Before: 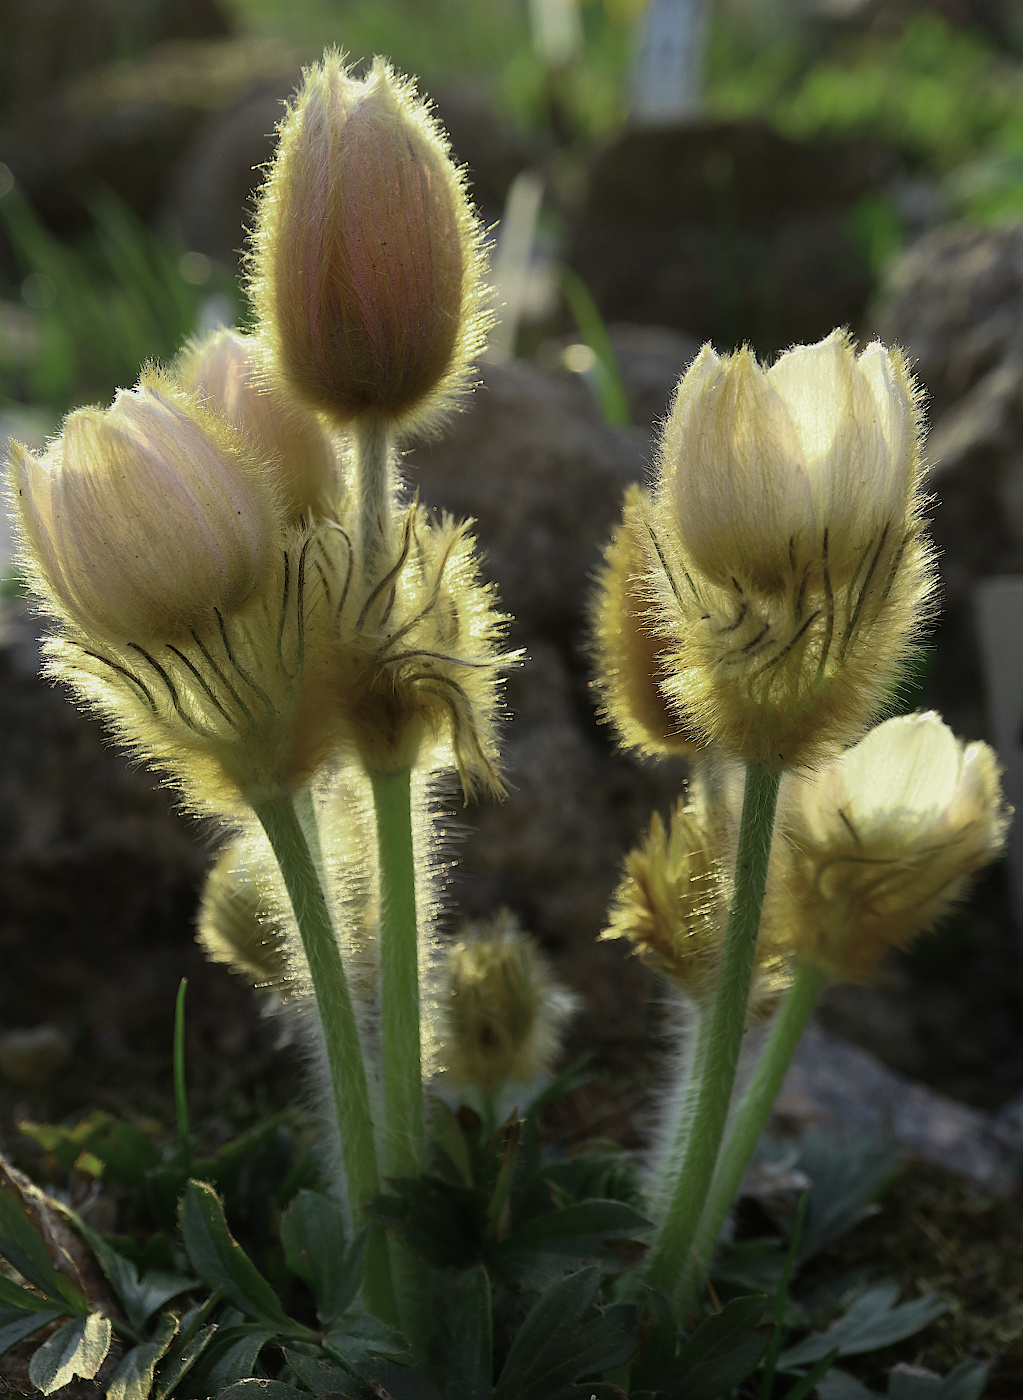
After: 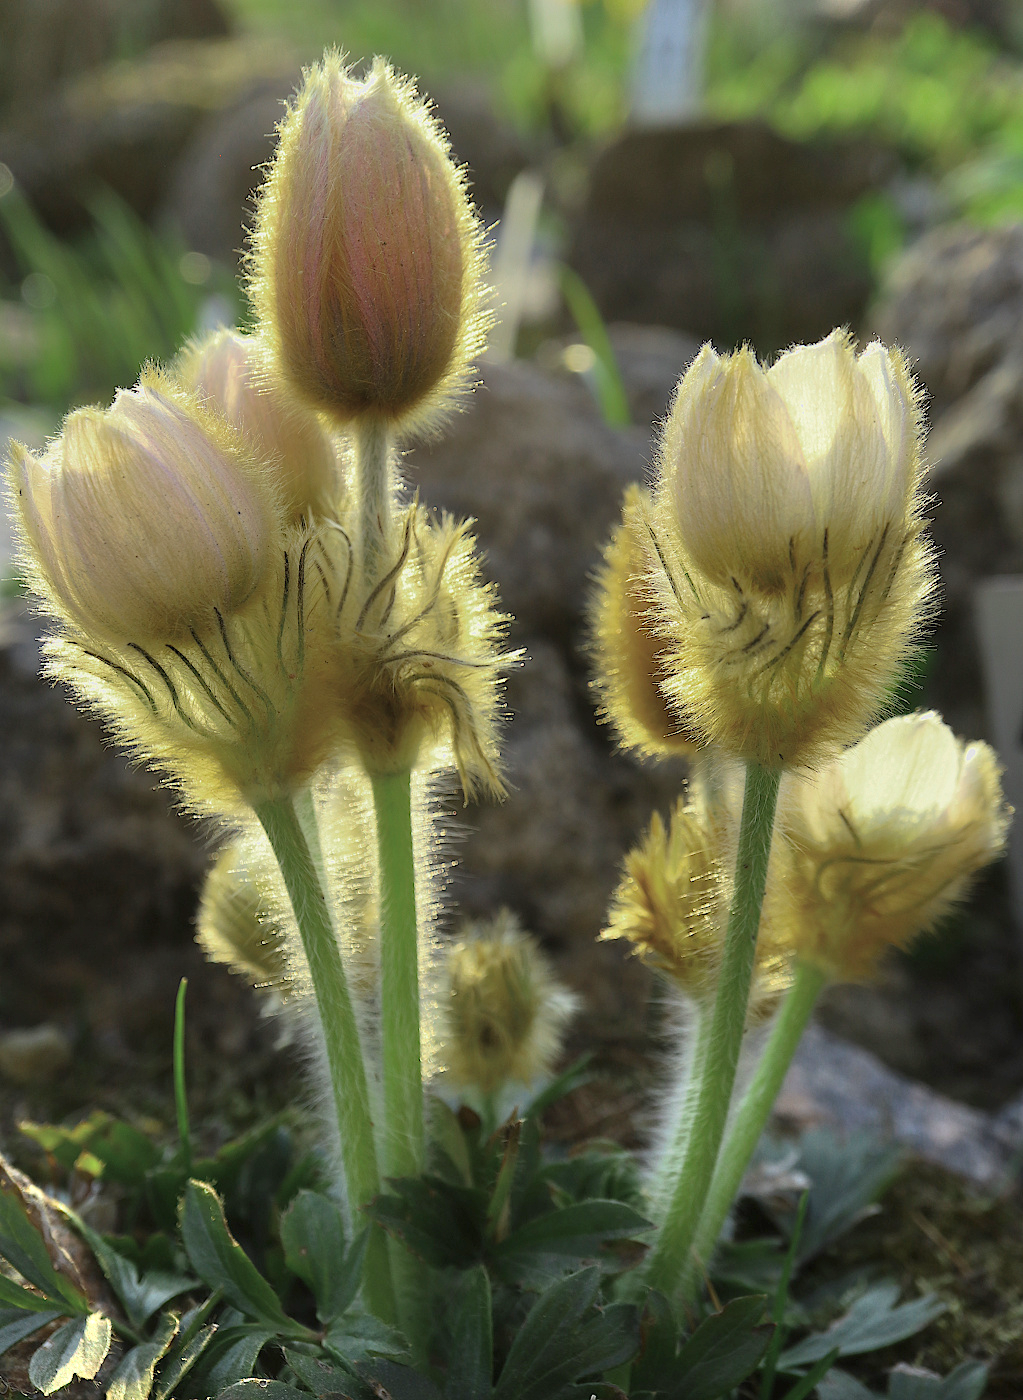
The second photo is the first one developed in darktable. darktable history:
tone equalizer: -7 EV 0.141 EV, -6 EV 0.624 EV, -5 EV 1.12 EV, -4 EV 1.34 EV, -3 EV 1.14 EV, -2 EV 0.6 EV, -1 EV 0.164 EV, smoothing diameter 24.89%, edges refinement/feathering 10.74, preserve details guided filter
